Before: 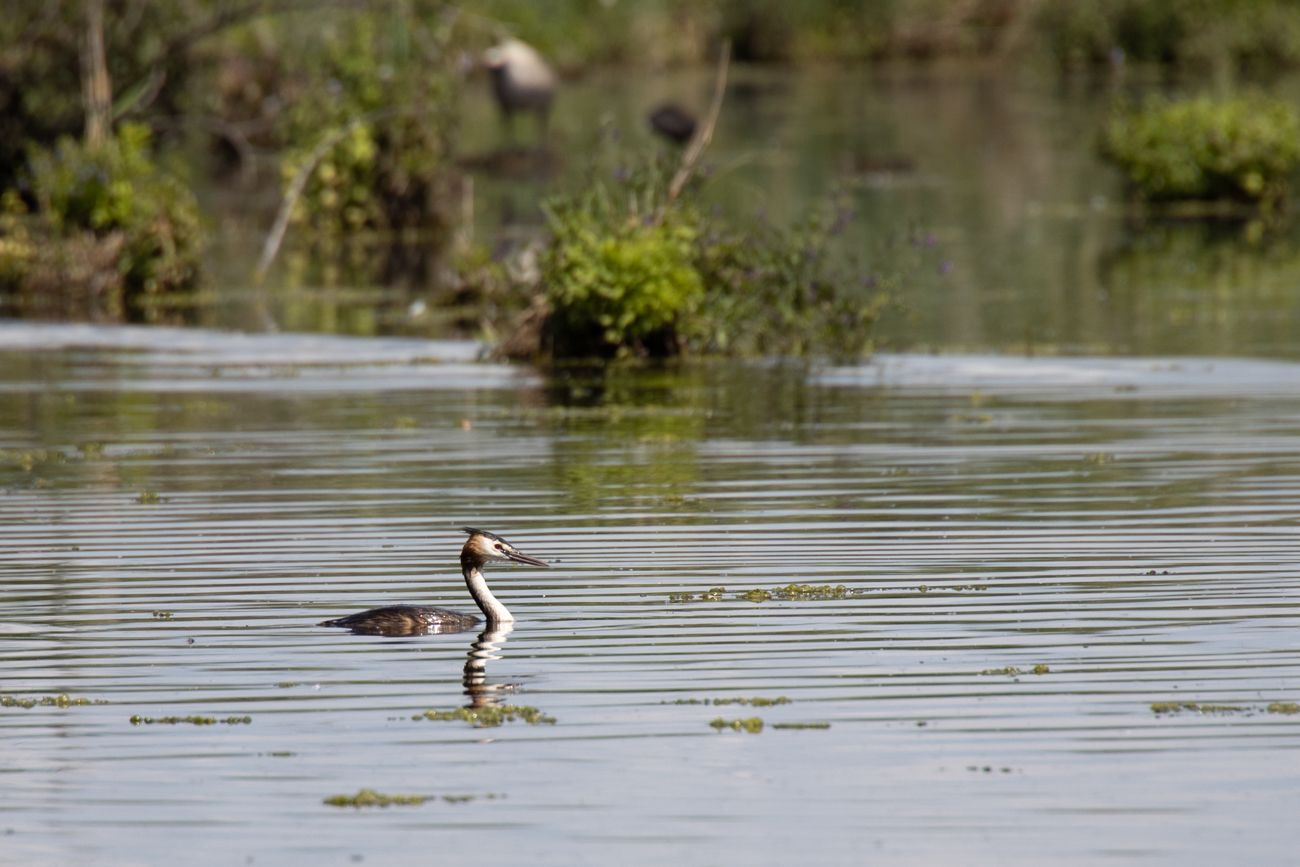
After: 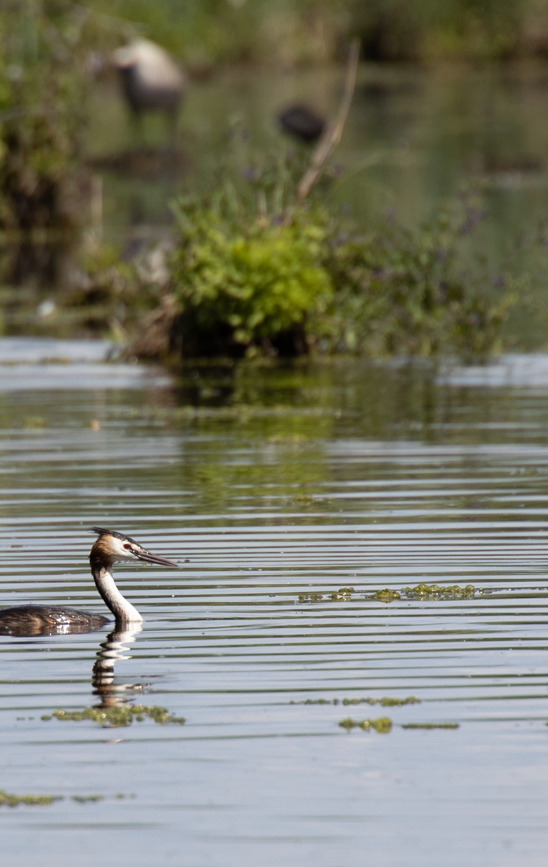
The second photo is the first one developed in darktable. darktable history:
white balance: red 0.986, blue 1.01
crop: left 28.583%, right 29.231%
